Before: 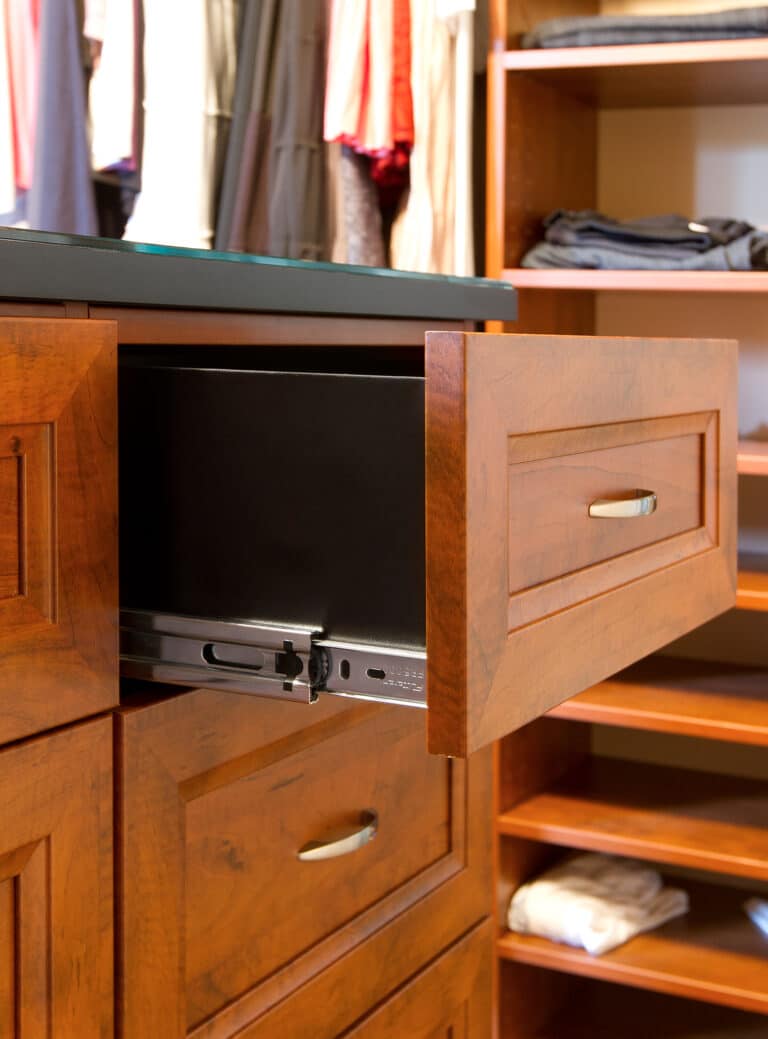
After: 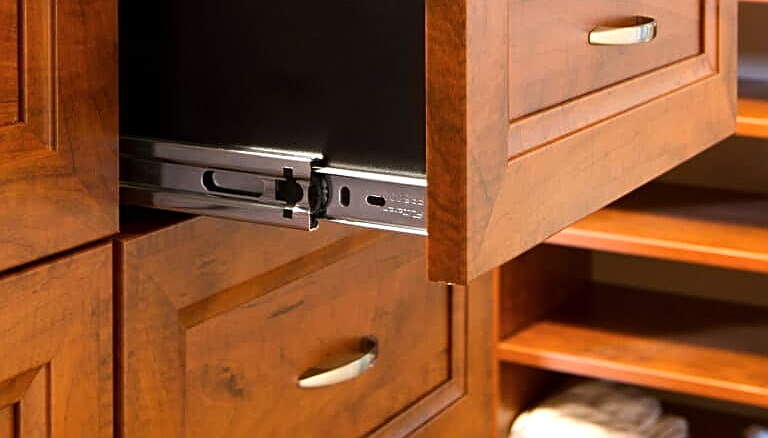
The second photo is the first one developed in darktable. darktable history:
tone equalizer: -8 EV -0.417 EV, -7 EV -0.389 EV, -6 EV -0.333 EV, -5 EV -0.222 EV, -3 EV 0.222 EV, -2 EV 0.333 EV, -1 EV 0.389 EV, +0 EV 0.417 EV, edges refinement/feathering 500, mask exposure compensation -1.57 EV, preserve details no
color zones: mix -62.47%
crop: top 45.551%, bottom 12.262%
sharpen: on, module defaults
